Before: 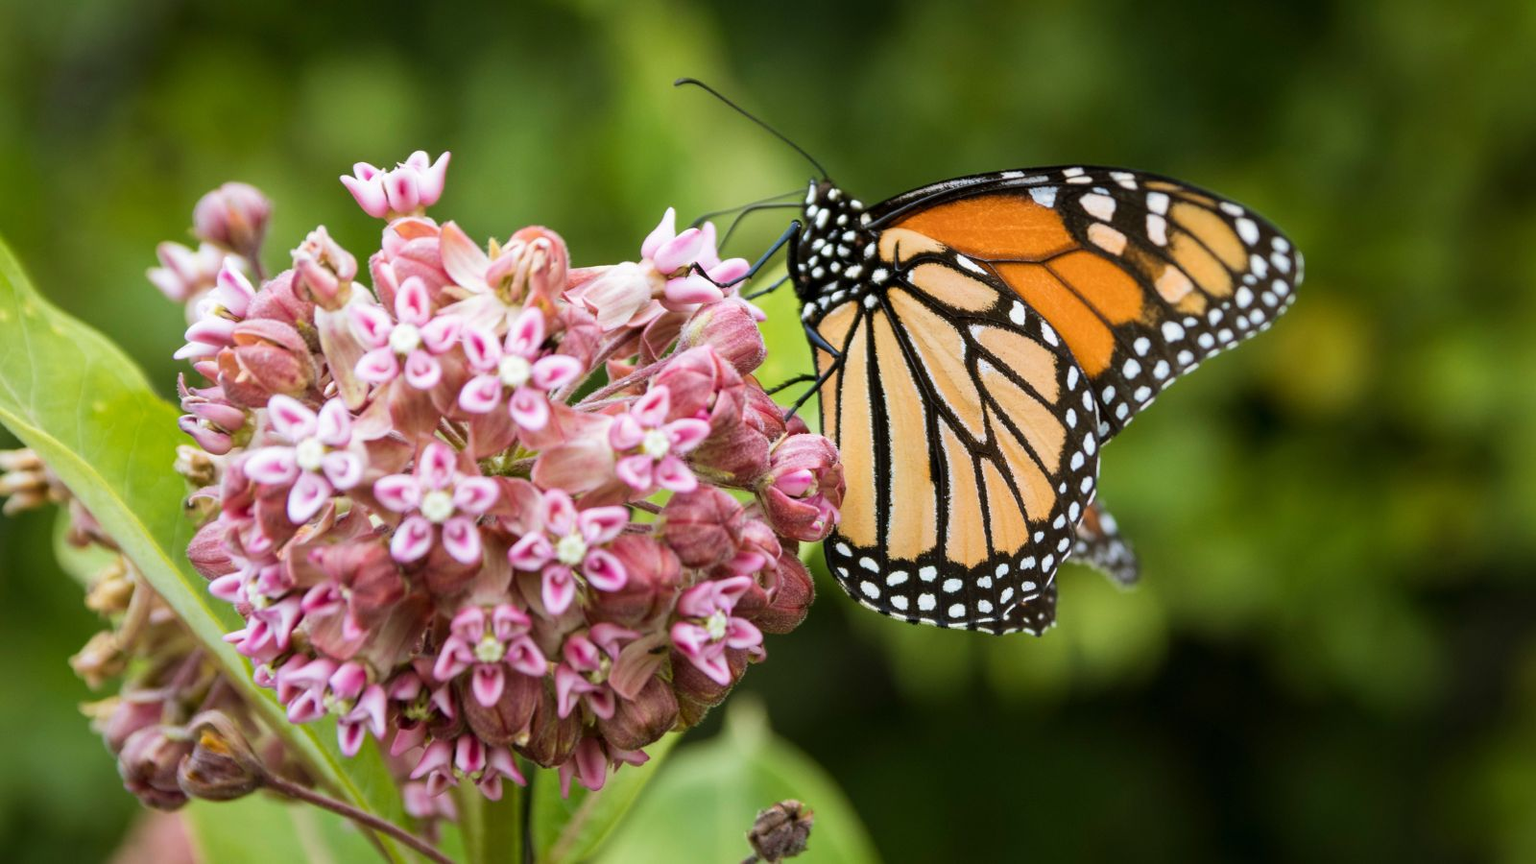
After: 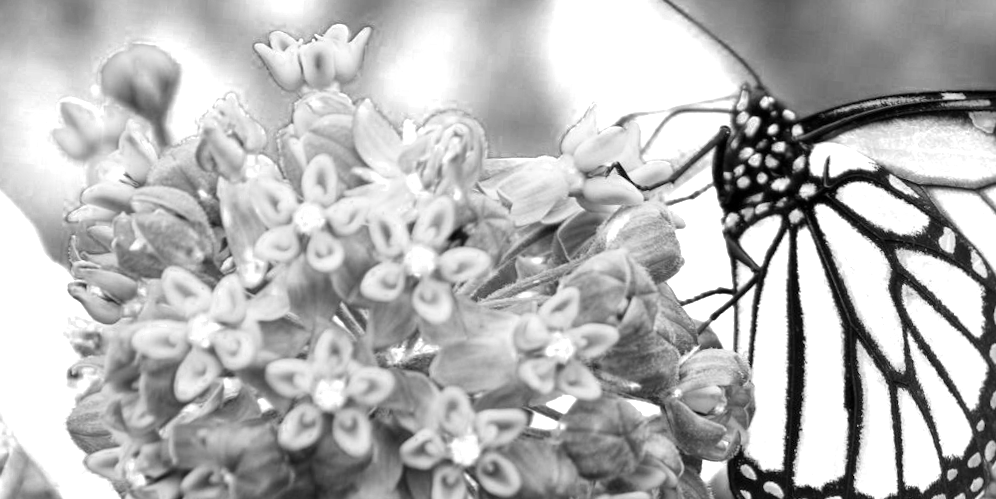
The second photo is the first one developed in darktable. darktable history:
color zones: curves: ch0 [(0, 0.554) (0.146, 0.662) (0.293, 0.86) (0.503, 0.774) (0.637, 0.106) (0.74, 0.072) (0.866, 0.488) (0.998, 0.569)]; ch1 [(0, 0) (0.143, 0) (0.286, 0) (0.429, 0) (0.571, 0) (0.714, 0) (0.857, 0)]
crop and rotate: angle -4.37°, left 1.992%, top 6.732%, right 27.457%, bottom 30.398%
